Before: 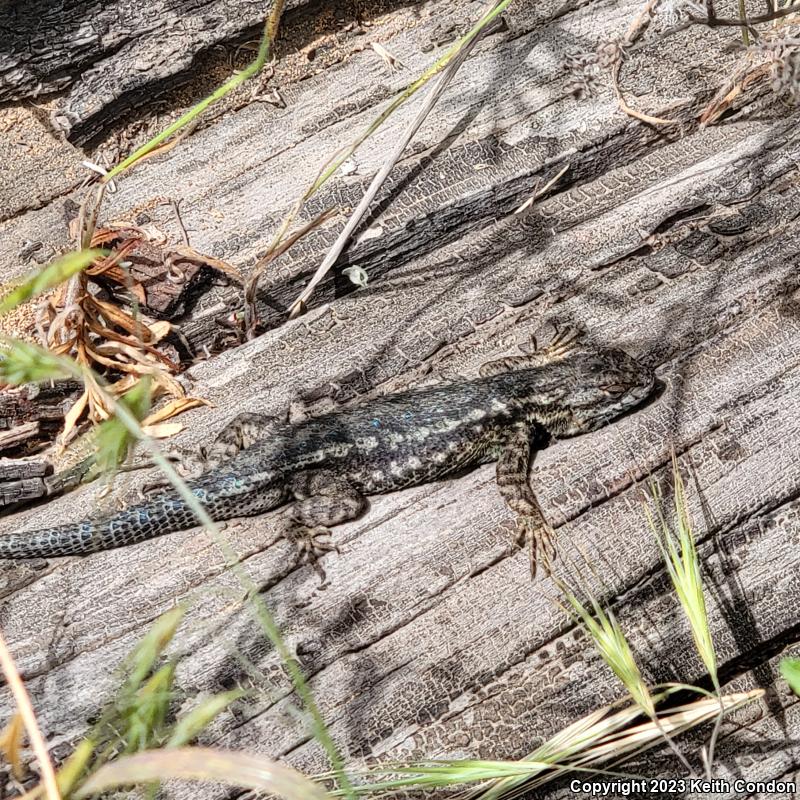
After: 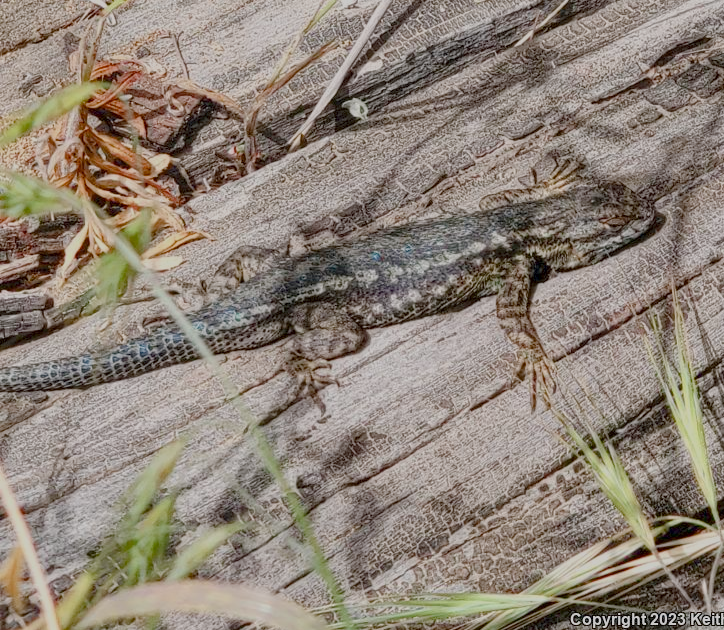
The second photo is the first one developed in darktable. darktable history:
crop: top 20.916%, right 9.437%, bottom 0.316%
color balance rgb: shadows lift › chroma 1%, shadows lift › hue 113°, highlights gain › chroma 0.2%, highlights gain › hue 333°, perceptual saturation grading › global saturation 20%, perceptual saturation grading › highlights -50%, perceptual saturation grading › shadows 25%, contrast -30%
